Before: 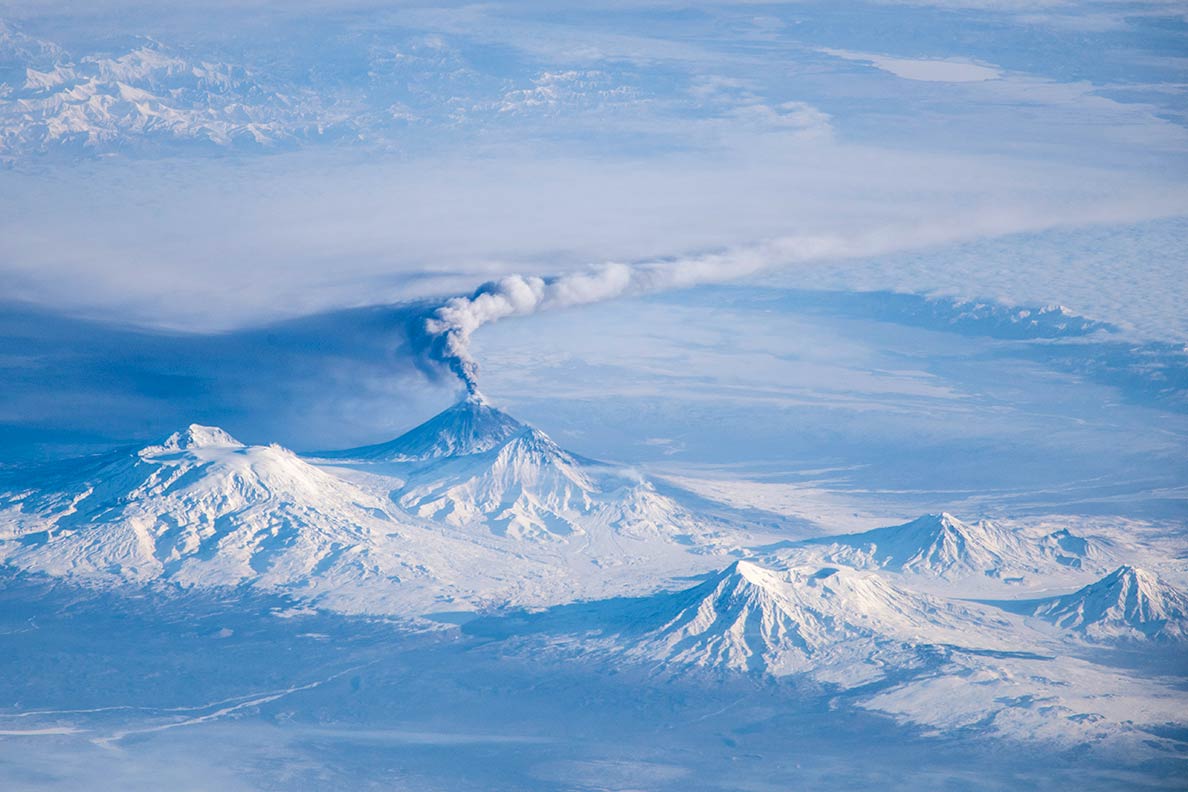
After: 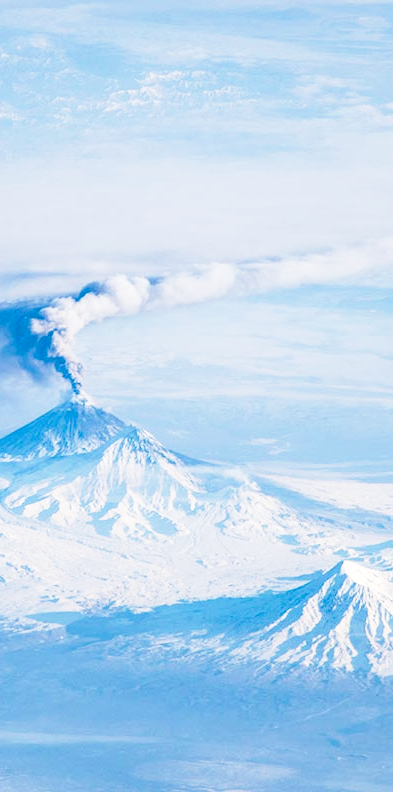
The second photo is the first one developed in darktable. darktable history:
base curve: curves: ch0 [(0, 0) (0.028, 0.03) (0.121, 0.232) (0.46, 0.748) (0.859, 0.968) (1, 1)], preserve colors none
crop: left 33.28%, right 33.572%
